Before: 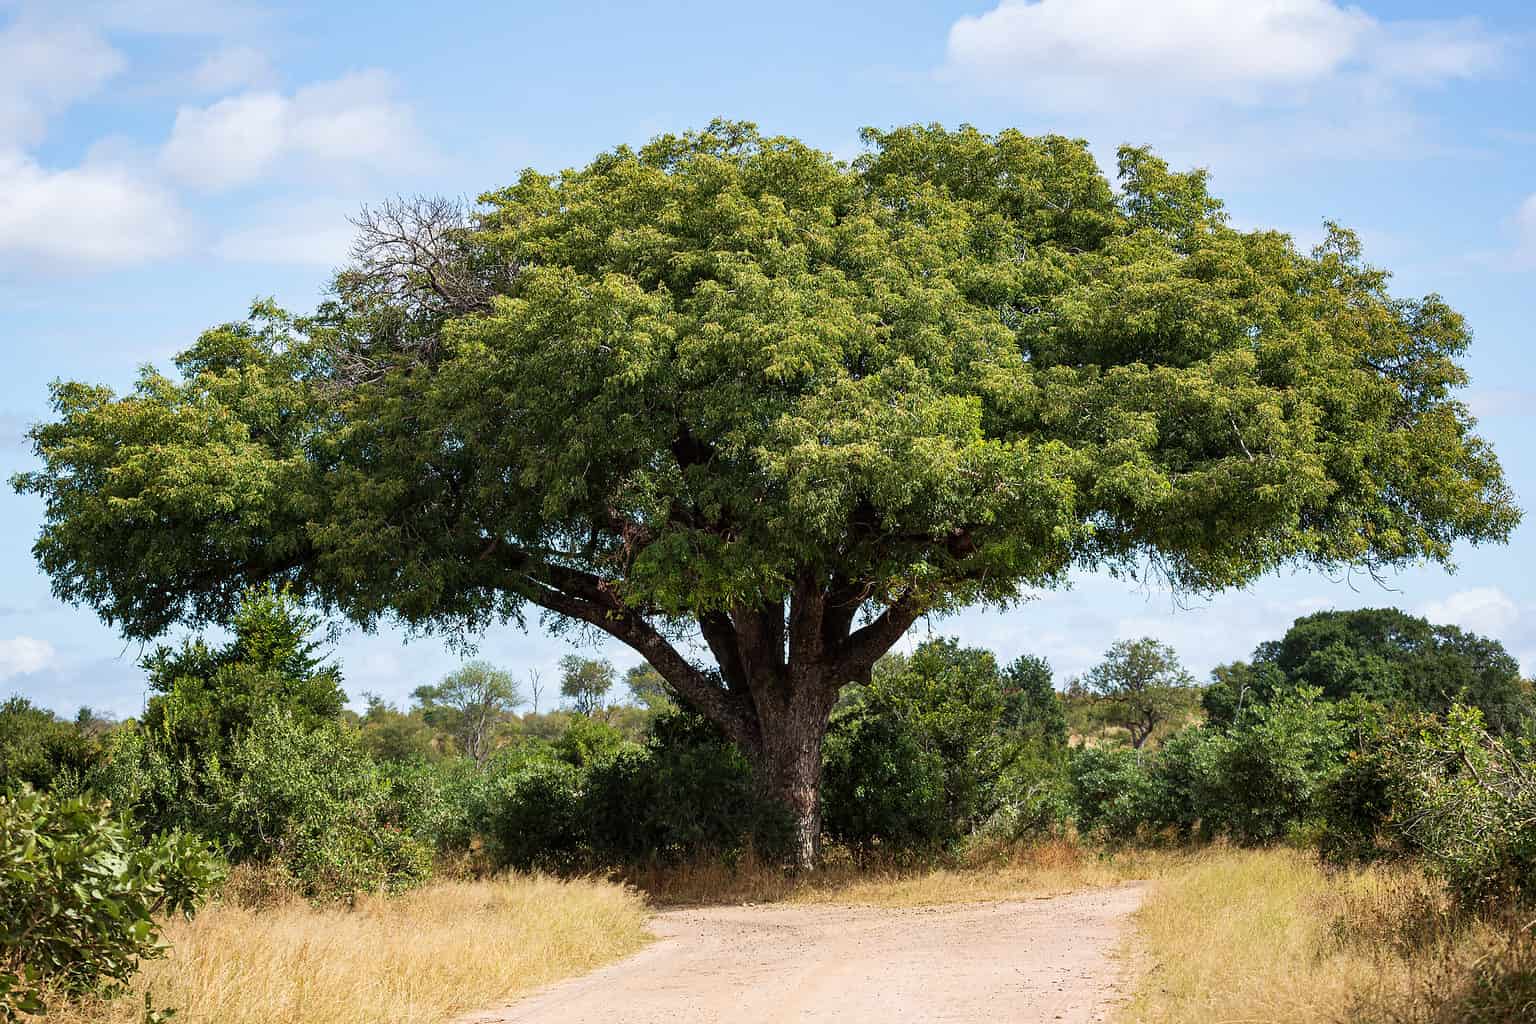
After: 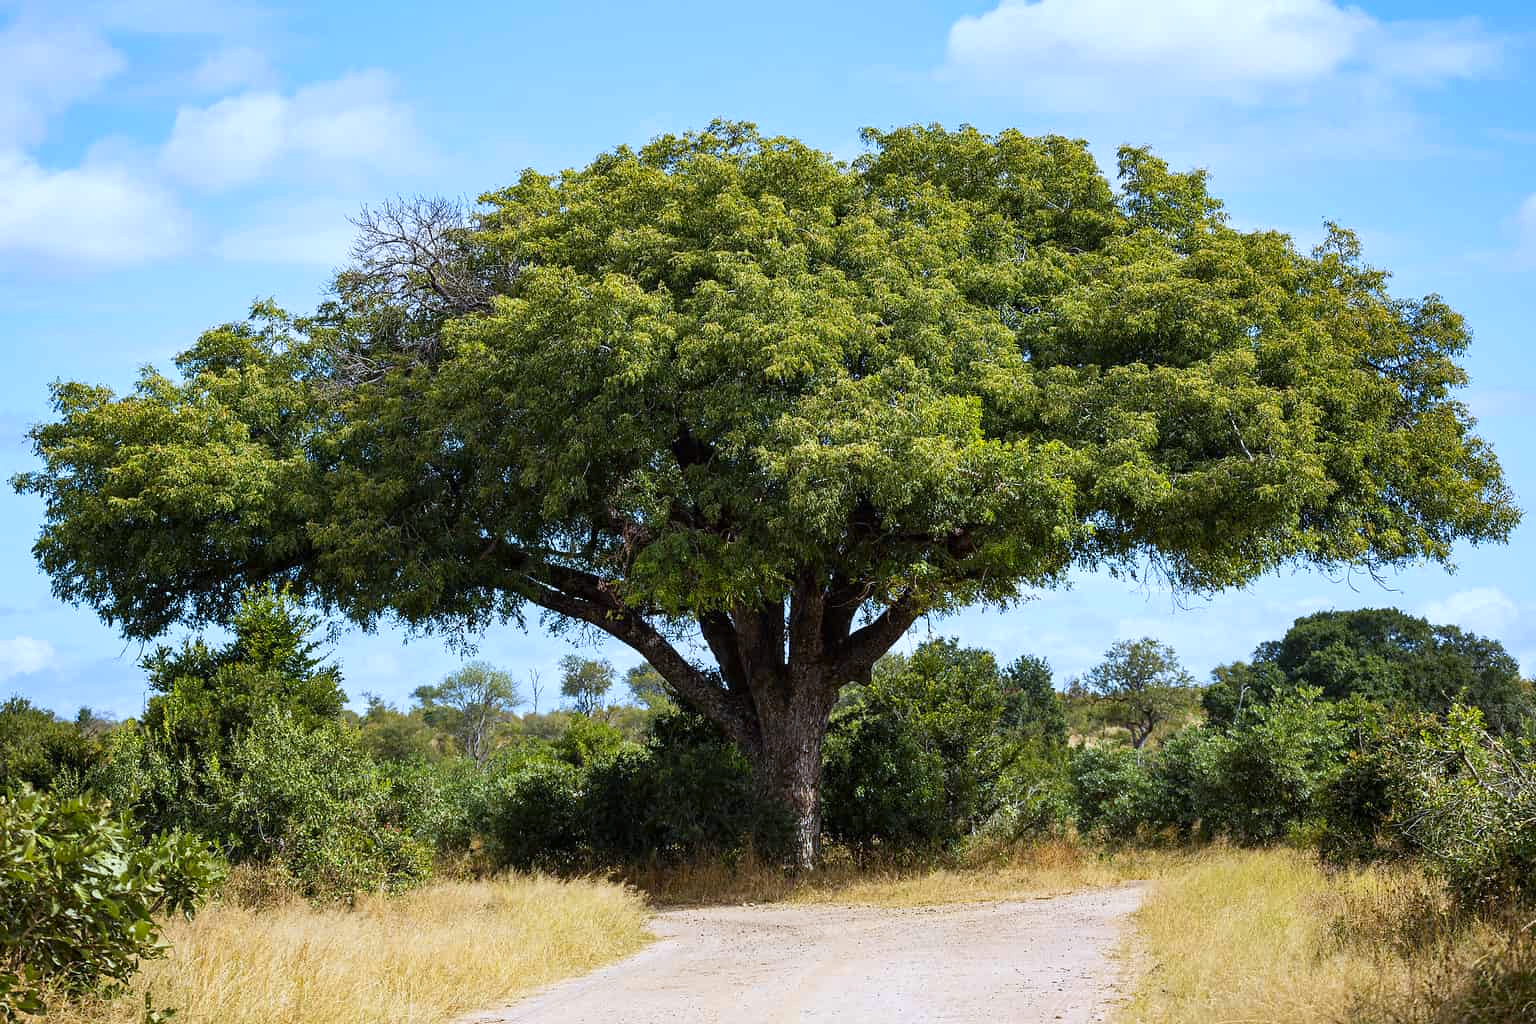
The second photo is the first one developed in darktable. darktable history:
color calibration: x 0.37, y 0.382, temperature 4313.32 K
color contrast: green-magenta contrast 0.85, blue-yellow contrast 1.25, unbound 0
